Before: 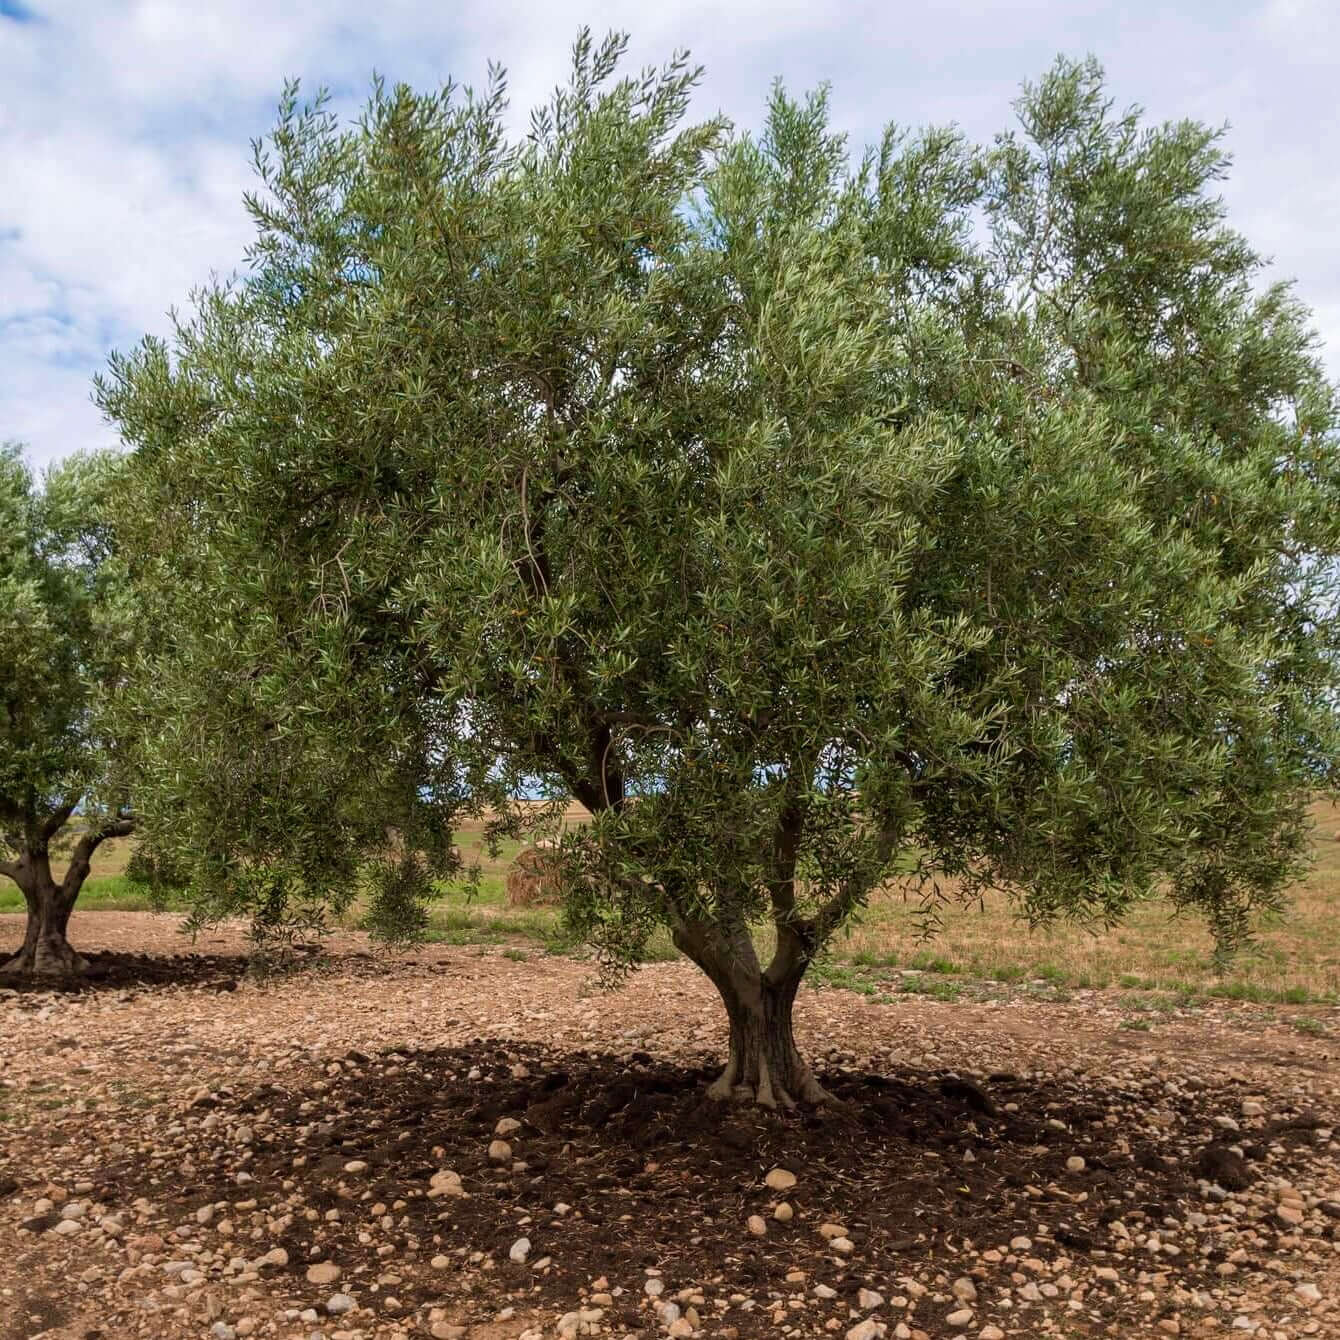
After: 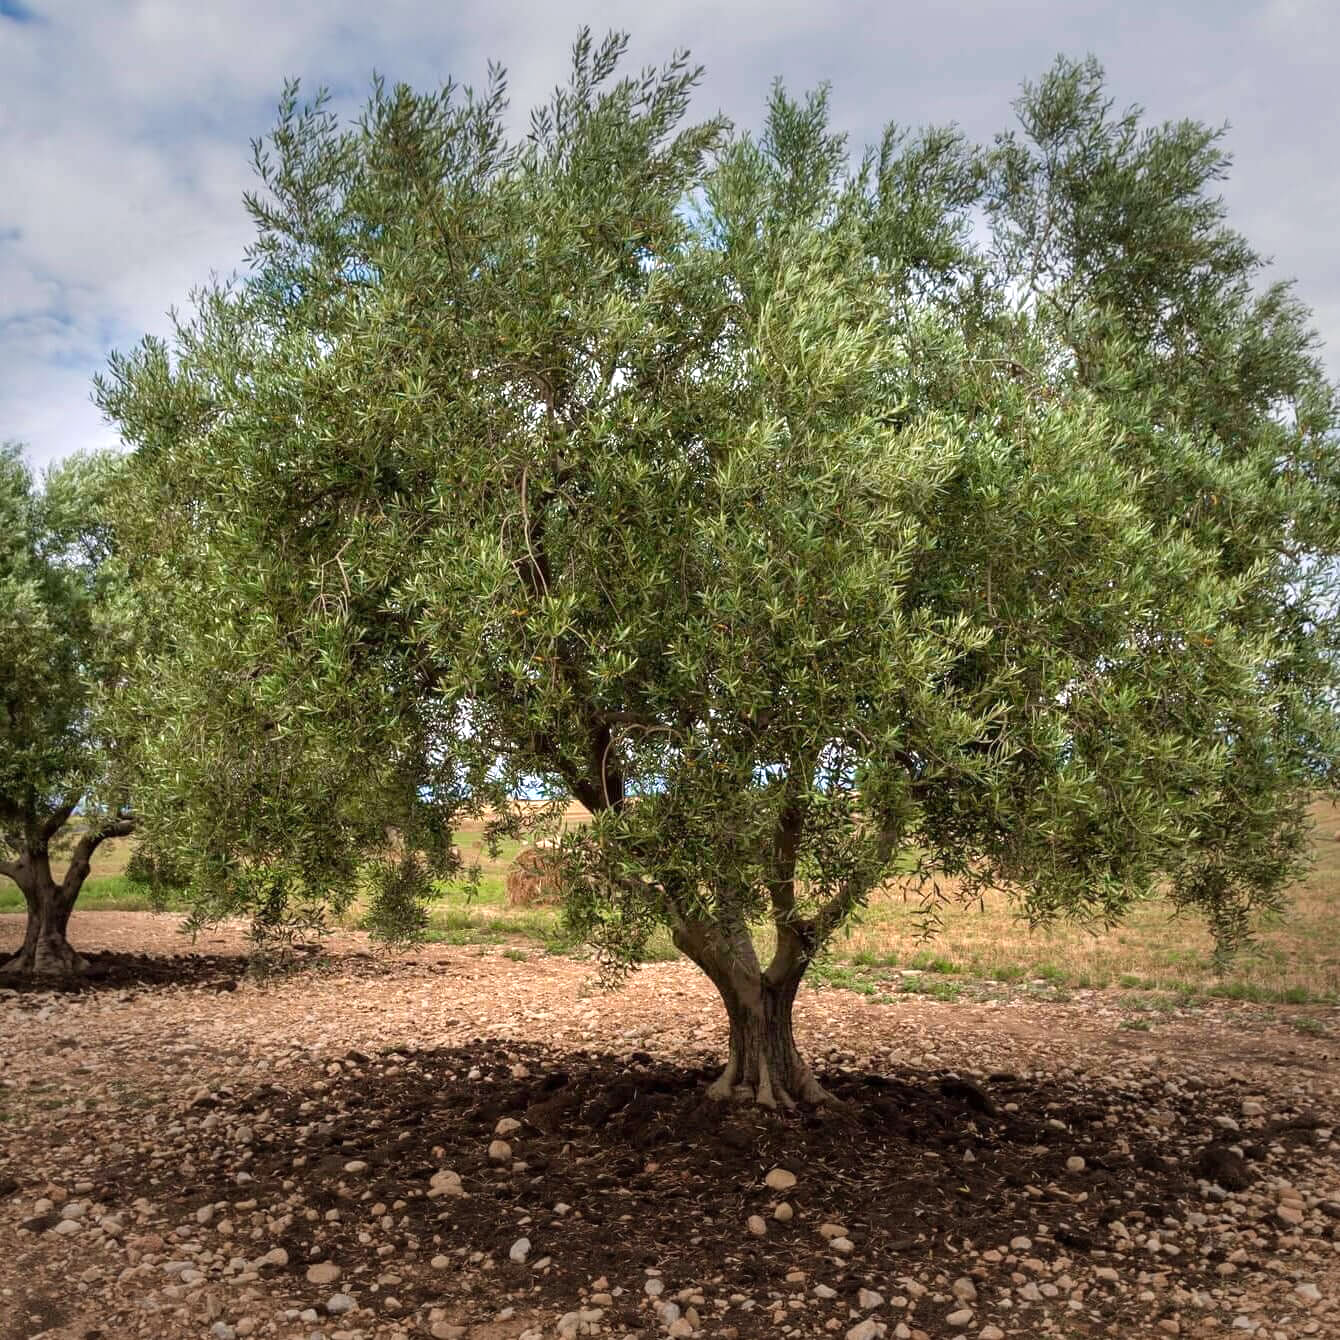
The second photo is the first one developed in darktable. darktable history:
exposure: exposure 0.766 EV, compensate highlight preservation false
vignetting: fall-off start 70.97%, brightness -0.584, saturation -0.118, width/height ratio 1.333
